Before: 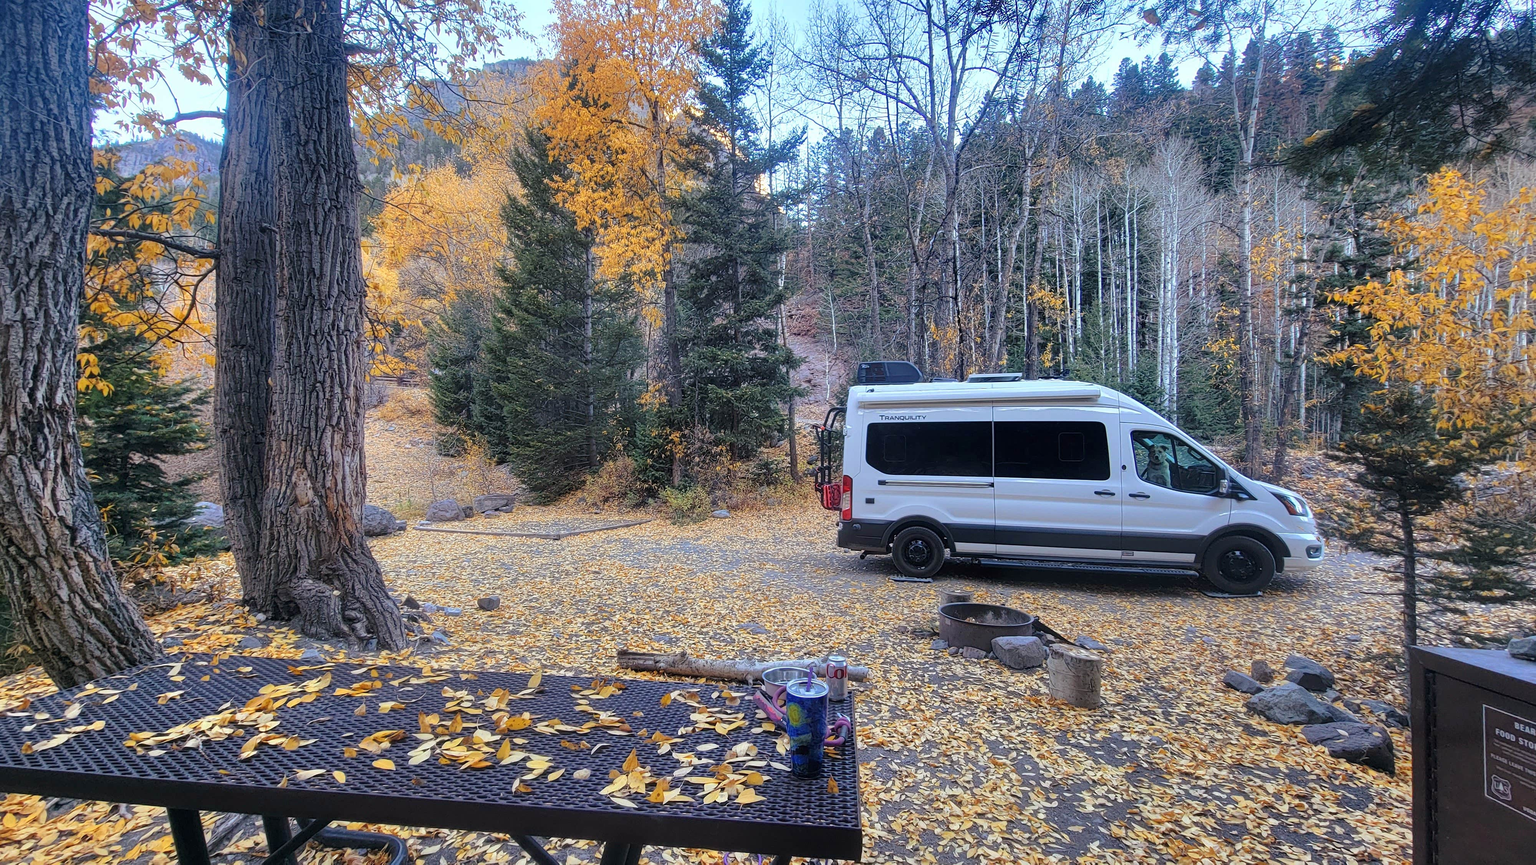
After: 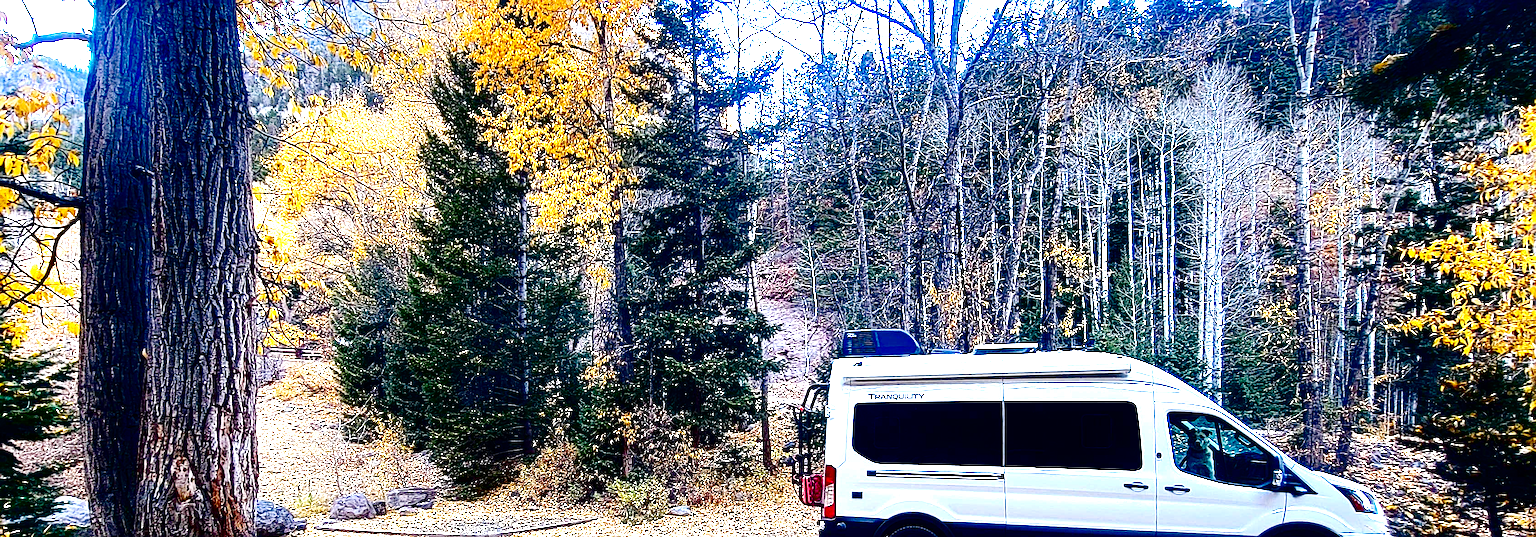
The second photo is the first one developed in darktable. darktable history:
sharpen: radius 2.759
contrast brightness saturation: brightness -1, saturation 0.993
crop and rotate: left 9.697%, top 9.73%, right 6.106%, bottom 37.941%
tone equalizer: -8 EV -0.715 EV, -7 EV -0.69 EV, -6 EV -0.575 EV, -5 EV -0.388 EV, -3 EV 0.39 EV, -2 EV 0.6 EV, -1 EV 0.695 EV, +0 EV 0.765 EV, edges refinement/feathering 500, mask exposure compensation -1.57 EV, preserve details no
shadows and highlights: shadows -30.32, highlights 30.21, shadows color adjustment 98%, highlights color adjustment 59.17%
exposure: black level correction 0, exposure 0.697 EV, compensate highlight preservation false
base curve: curves: ch0 [(0, 0) (0.032, 0.025) (0.121, 0.166) (0.206, 0.329) (0.605, 0.79) (1, 1)], preserve colors none
